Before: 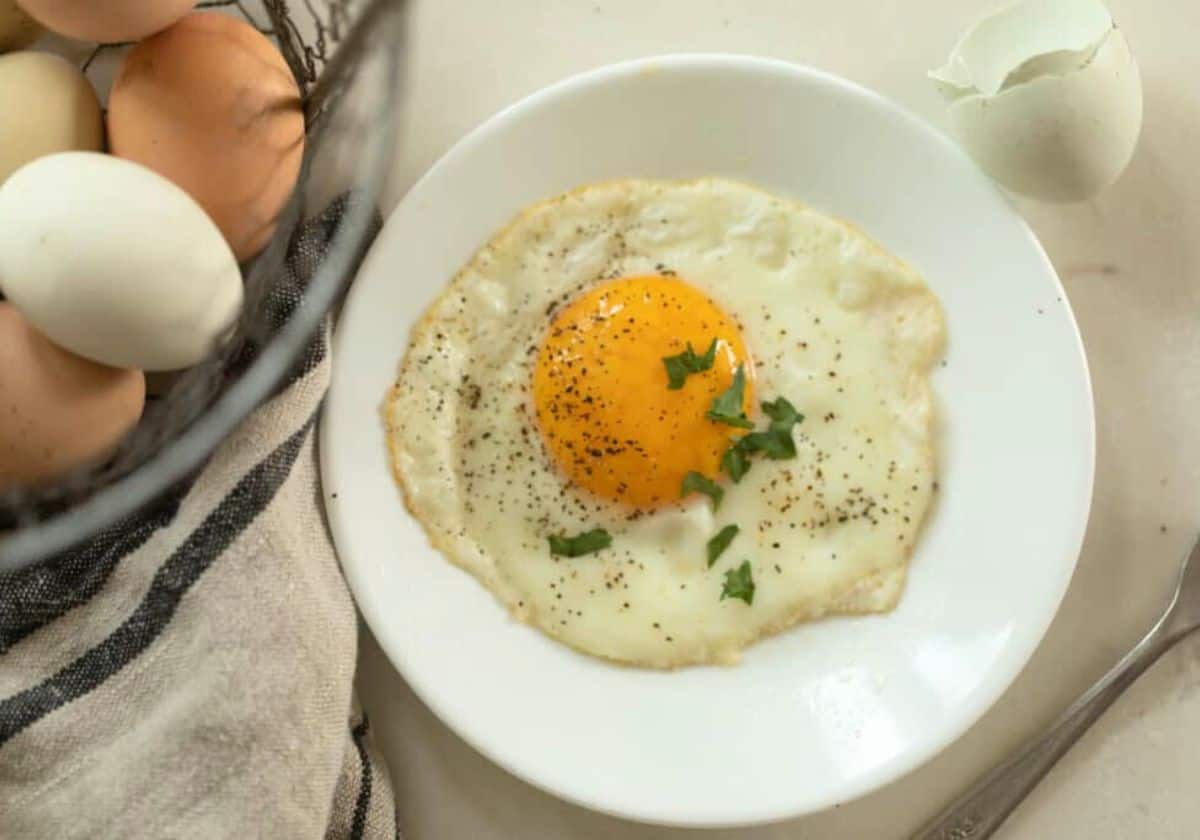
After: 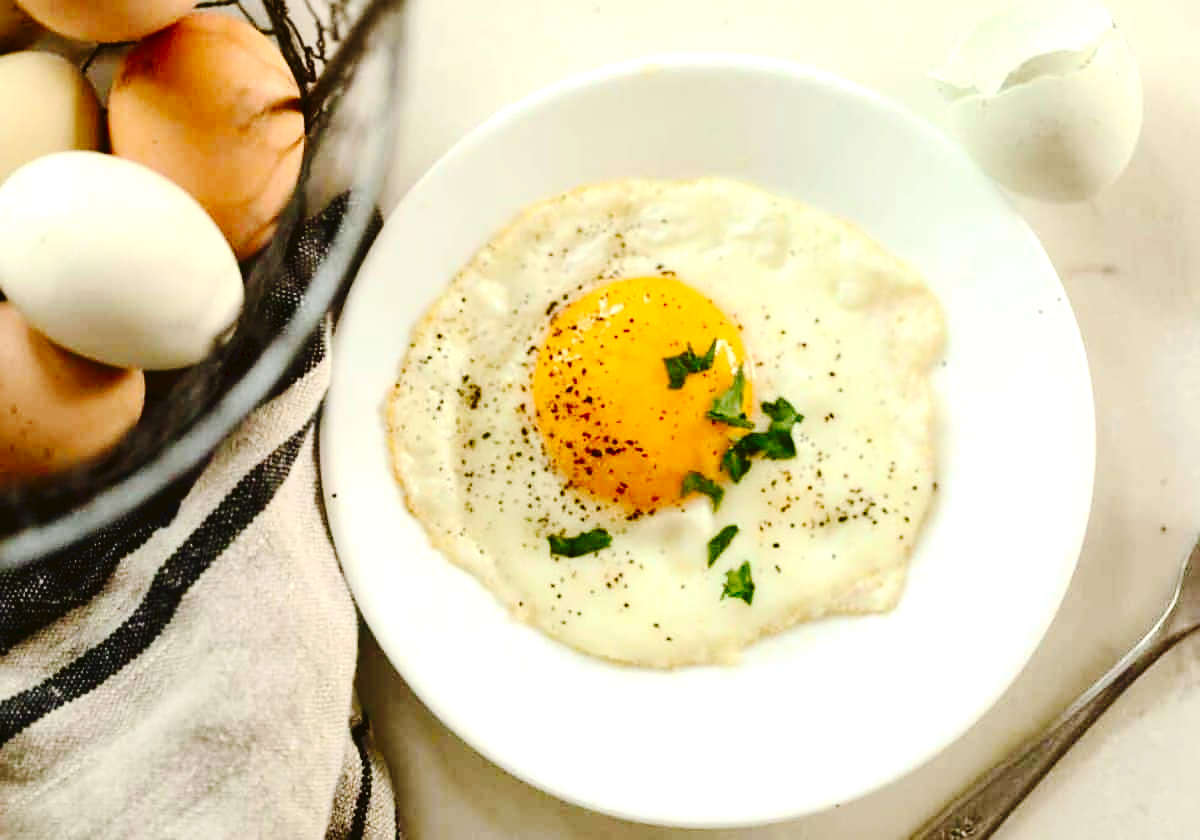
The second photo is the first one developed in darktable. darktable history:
tone curve: curves: ch0 [(0, 0) (0.003, 0.036) (0.011, 0.039) (0.025, 0.039) (0.044, 0.043) (0.069, 0.05) (0.1, 0.072) (0.136, 0.102) (0.177, 0.144) (0.224, 0.204) (0.277, 0.288) (0.335, 0.384) (0.399, 0.477) (0.468, 0.575) (0.543, 0.652) (0.623, 0.724) (0.709, 0.785) (0.801, 0.851) (0.898, 0.915) (1, 1)], preserve colors none
exposure: black level correction 0, exposure 0.5 EV, compensate highlight preservation false
sharpen: radius 0.969, amount 0.604
contrast brightness saturation: contrast 0.22, brightness -0.19, saturation 0.24
